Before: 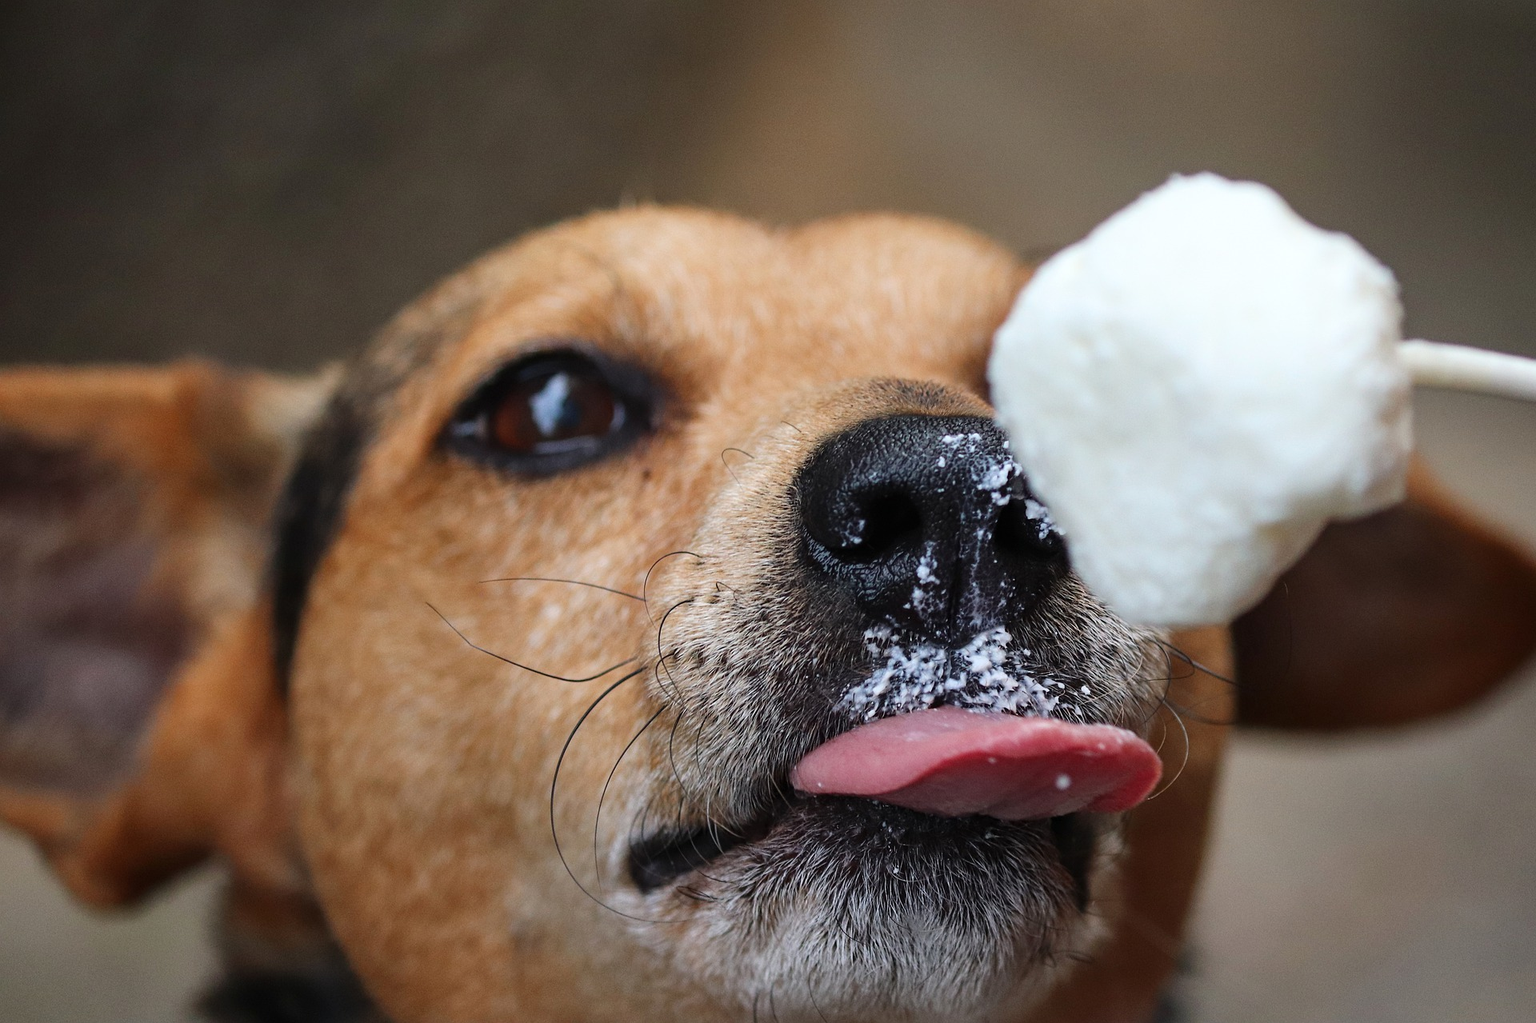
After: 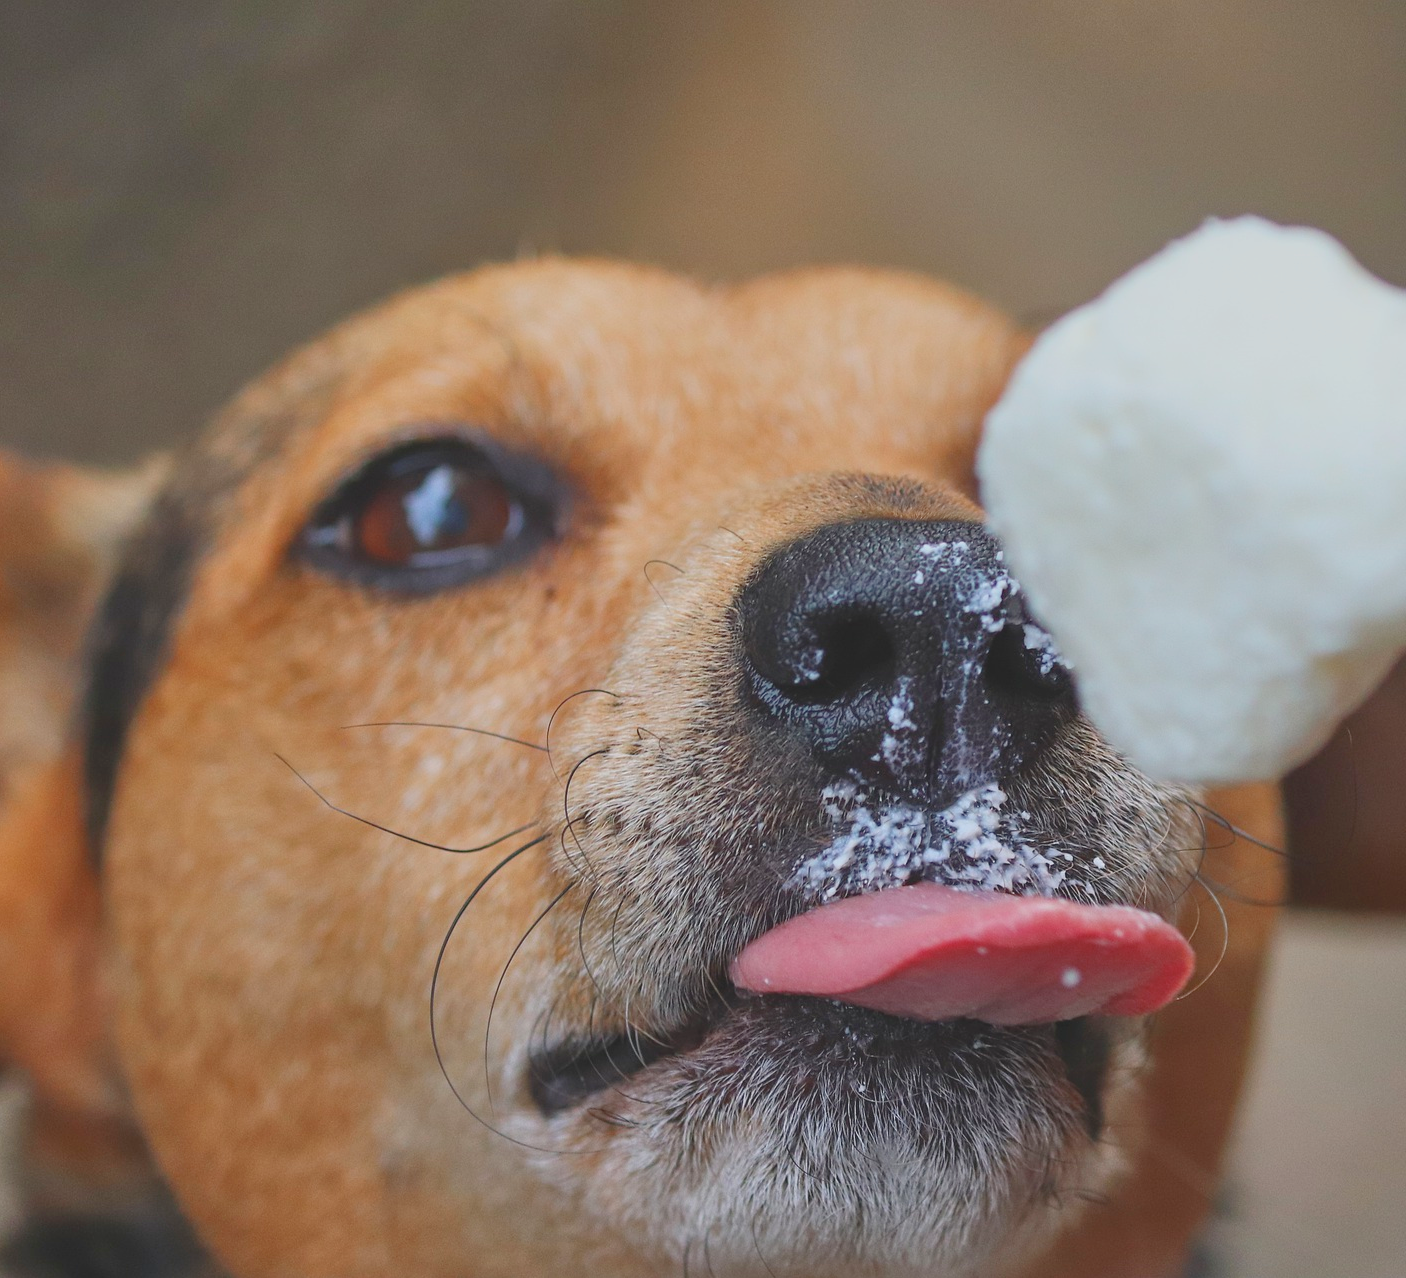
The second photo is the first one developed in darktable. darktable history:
crop: left 13.443%, right 13.31%
contrast brightness saturation: contrast -0.28
tone equalizer: -8 EV 1 EV, -7 EV 1 EV, -6 EV 1 EV, -5 EV 1 EV, -4 EV 1 EV, -3 EV 0.75 EV, -2 EV 0.5 EV, -1 EV 0.25 EV
